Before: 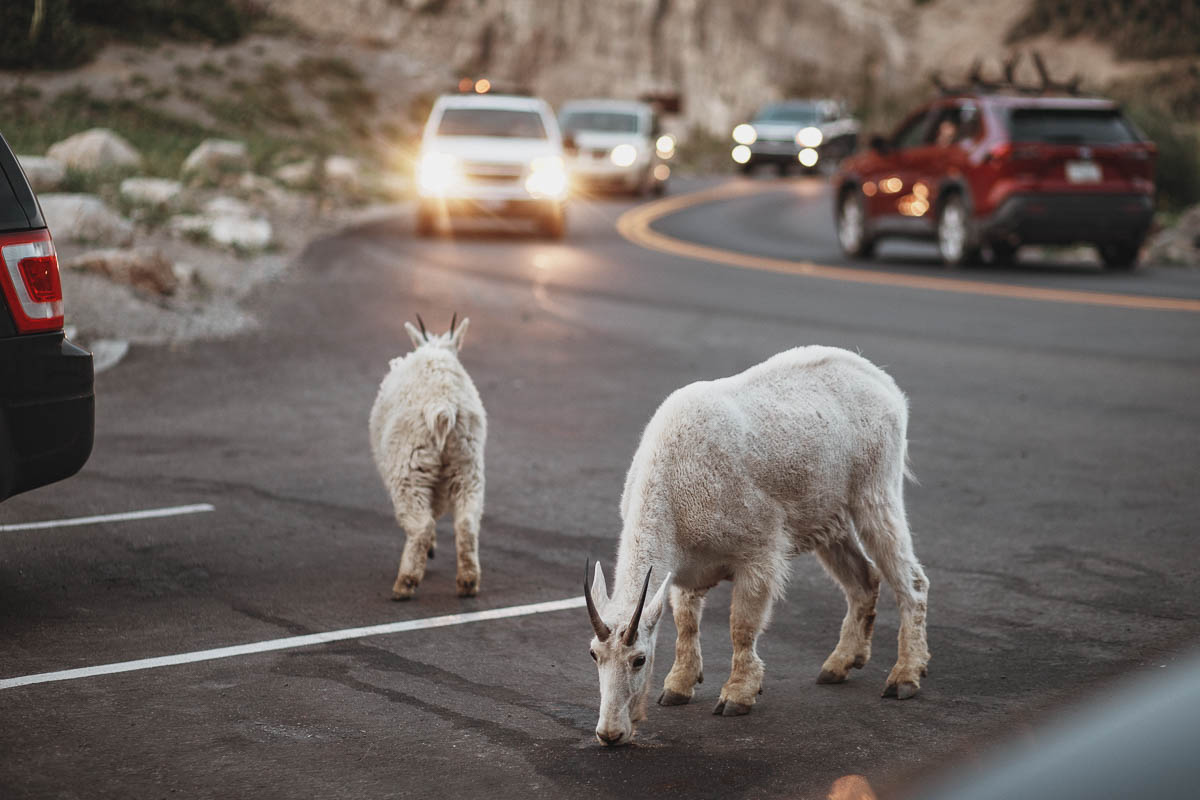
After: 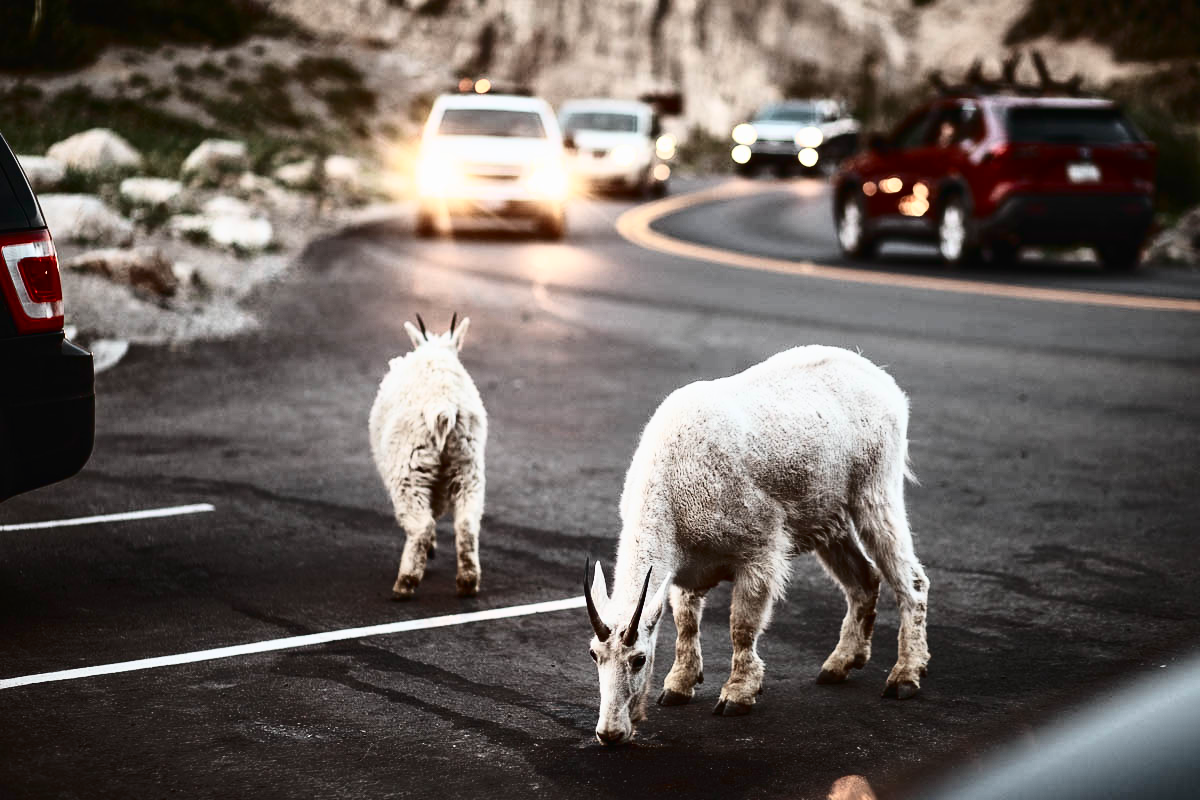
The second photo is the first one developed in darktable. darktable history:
tone curve: curves: ch0 [(0, 0) (0.003, 0.004) (0.011, 0.006) (0.025, 0.008) (0.044, 0.012) (0.069, 0.017) (0.1, 0.021) (0.136, 0.029) (0.177, 0.043) (0.224, 0.062) (0.277, 0.108) (0.335, 0.166) (0.399, 0.301) (0.468, 0.467) (0.543, 0.64) (0.623, 0.803) (0.709, 0.908) (0.801, 0.969) (0.898, 0.988) (1, 1)], color space Lab, independent channels, preserve colors none
